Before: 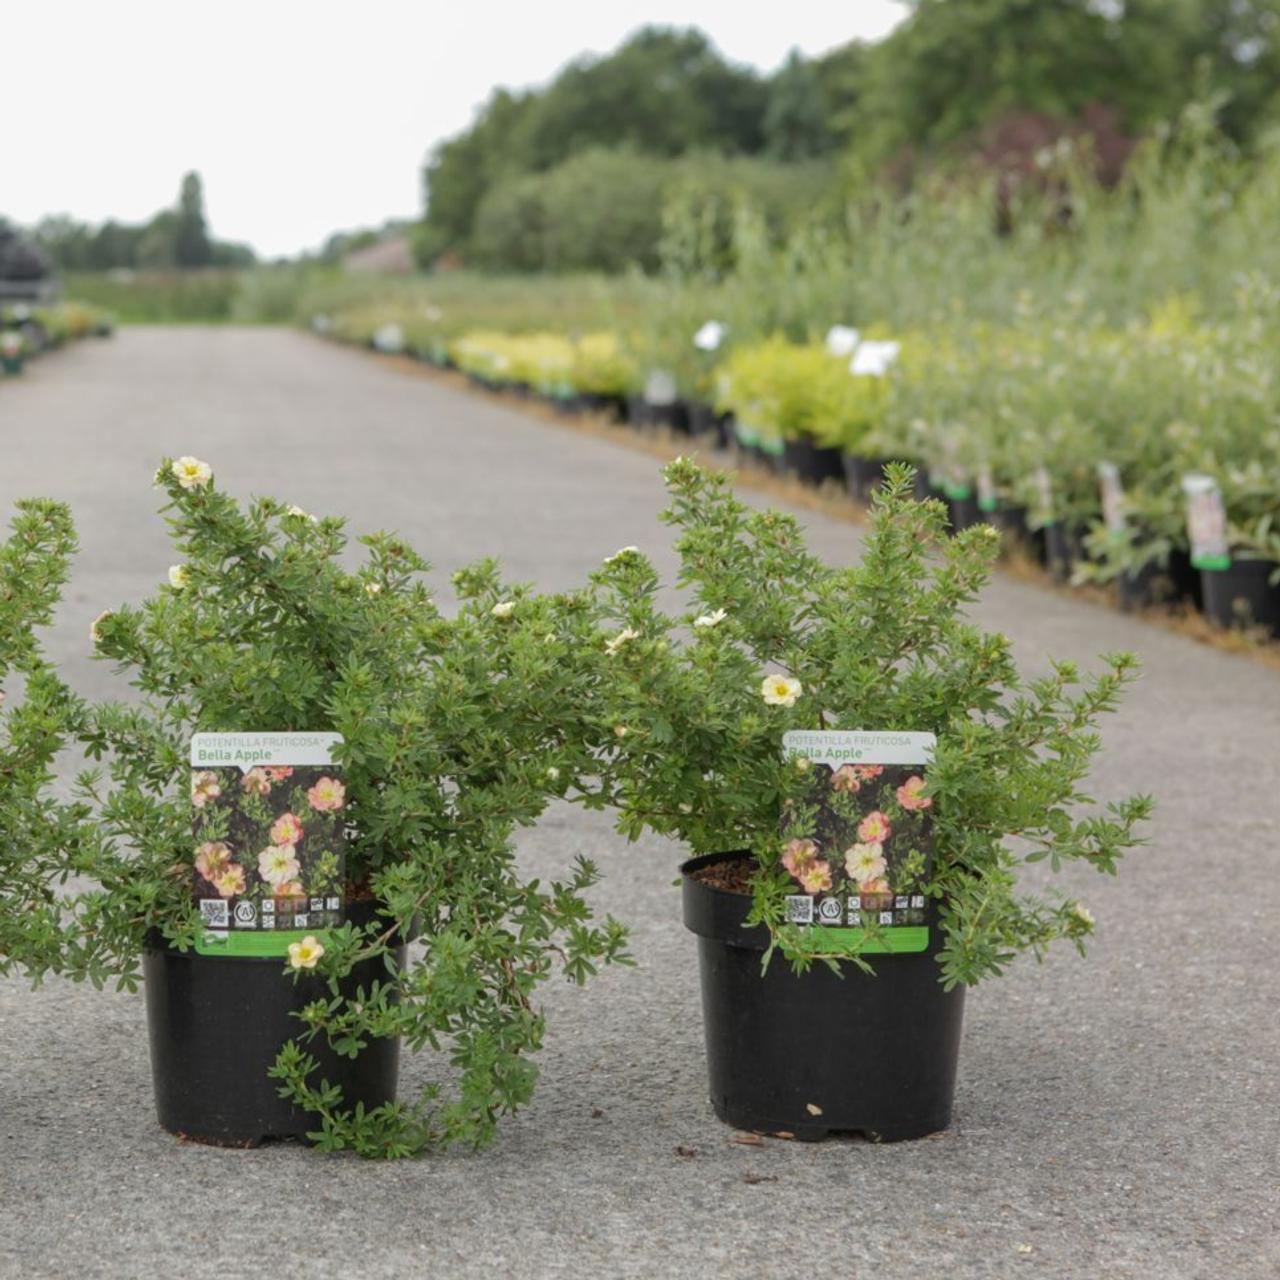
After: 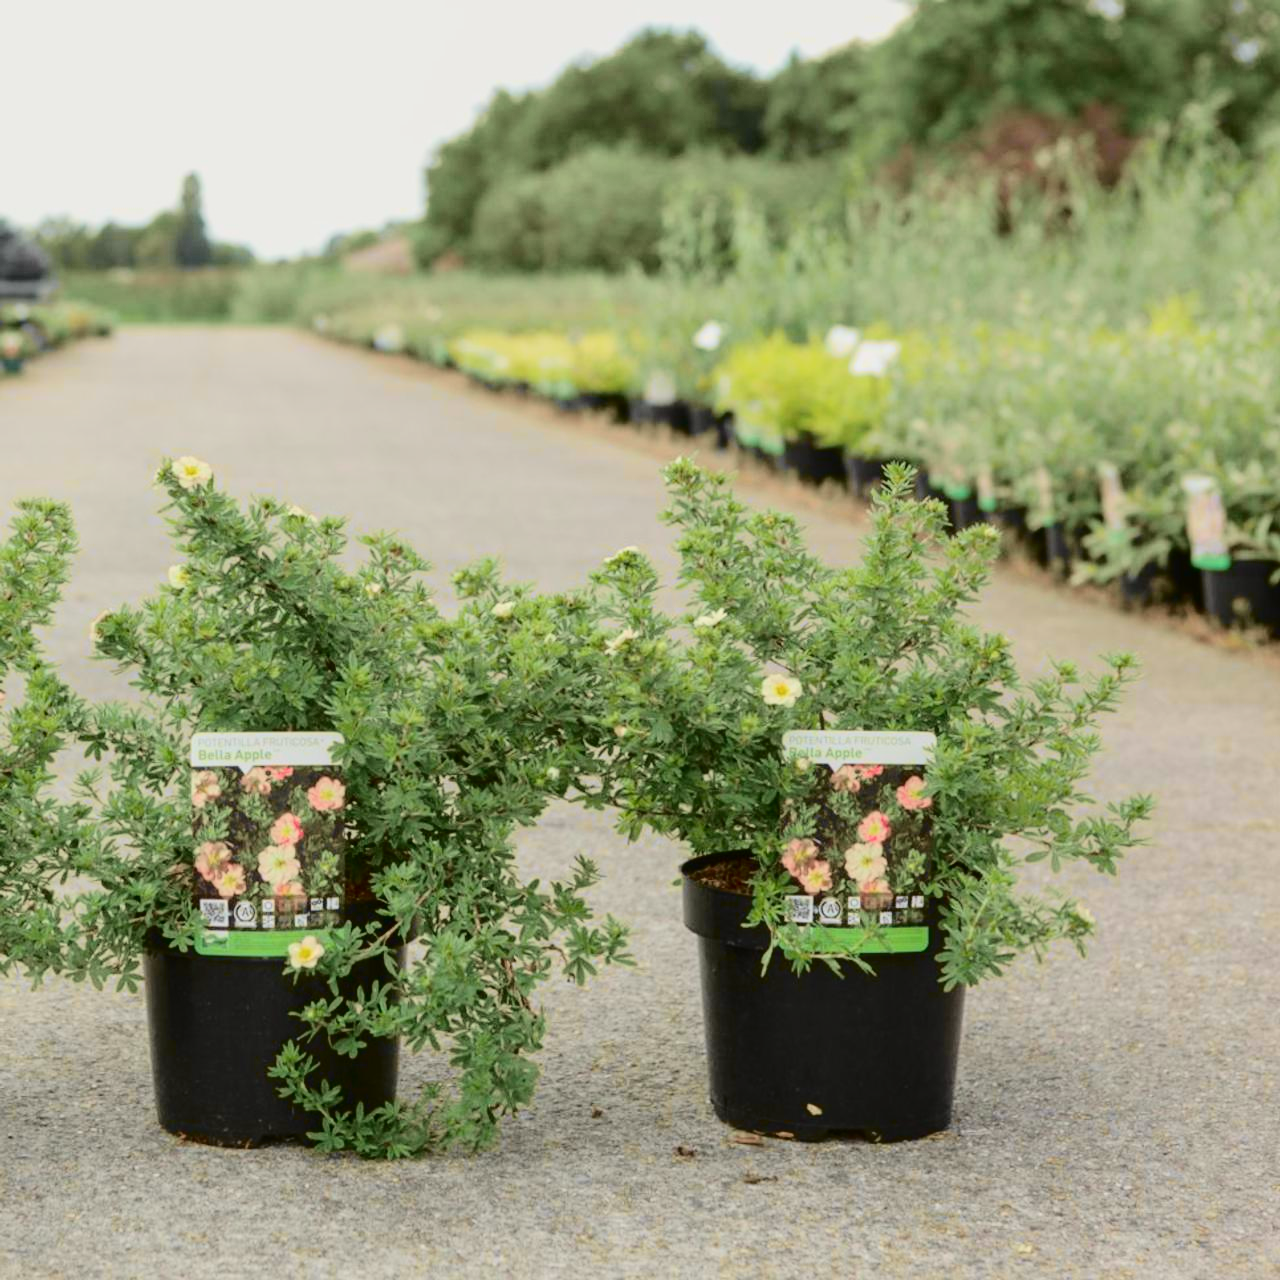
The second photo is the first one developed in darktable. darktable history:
tone curve: curves: ch0 [(0, 0.006) (0.184, 0.117) (0.405, 0.46) (0.456, 0.528) (0.634, 0.728) (0.877, 0.89) (0.984, 0.935)]; ch1 [(0, 0) (0.443, 0.43) (0.492, 0.489) (0.566, 0.579) (0.595, 0.625) (0.608, 0.667) (0.65, 0.729) (1, 1)]; ch2 [(0, 0) (0.33, 0.301) (0.421, 0.443) (0.447, 0.489) (0.492, 0.498) (0.537, 0.583) (0.586, 0.591) (0.663, 0.686) (1, 1)], color space Lab, independent channels
